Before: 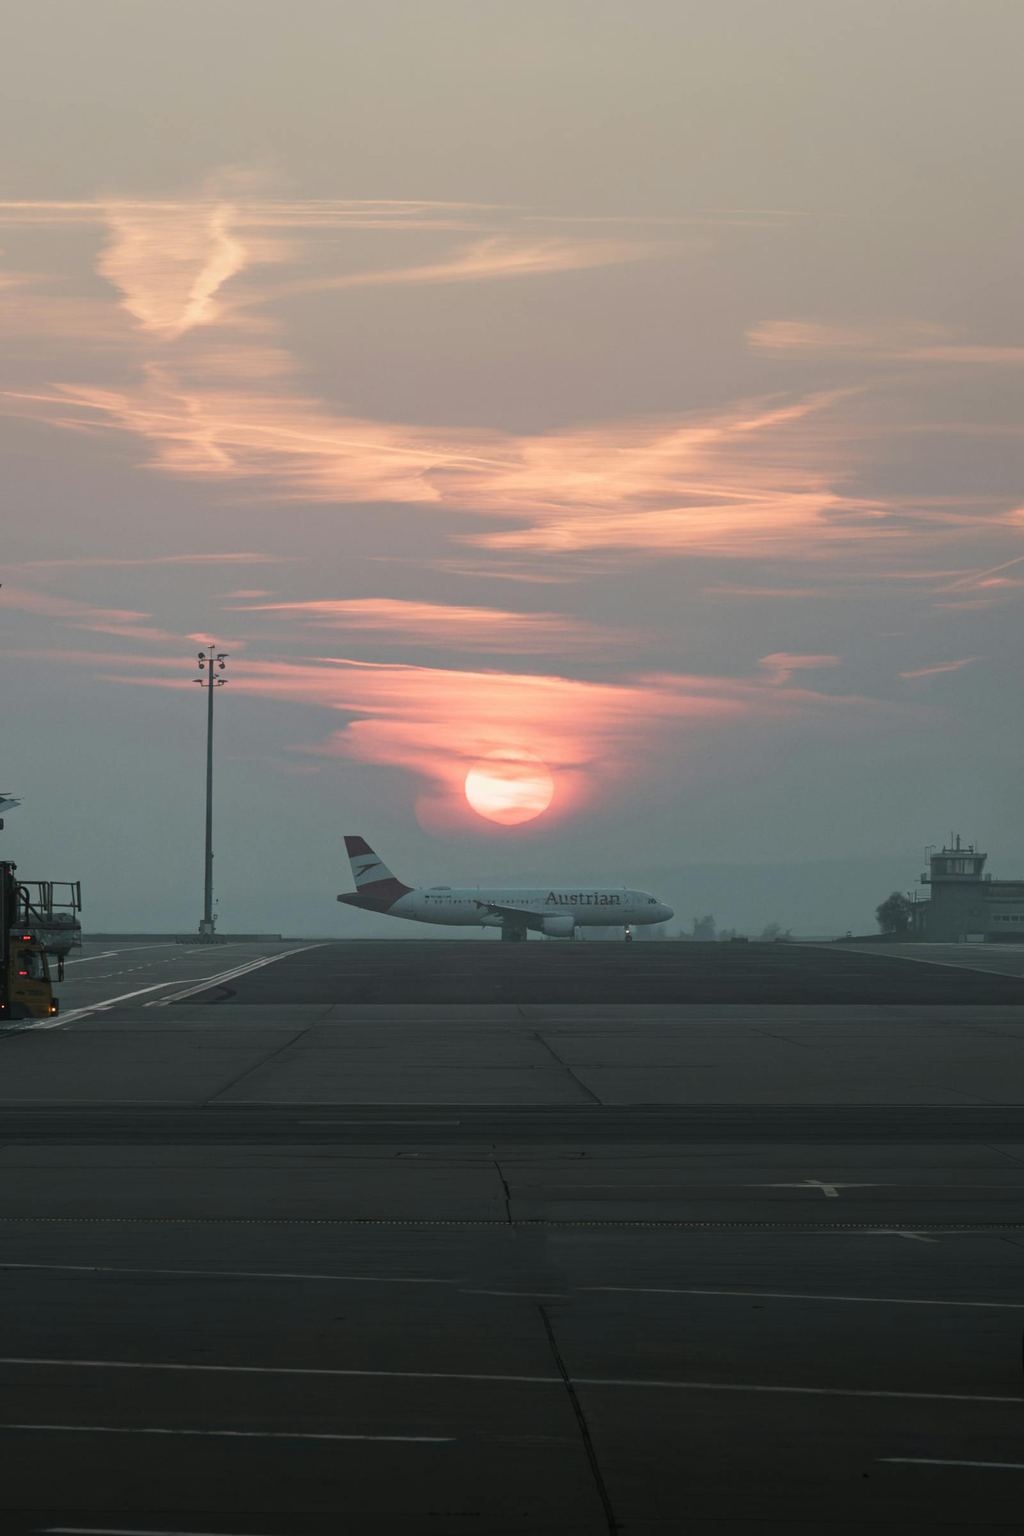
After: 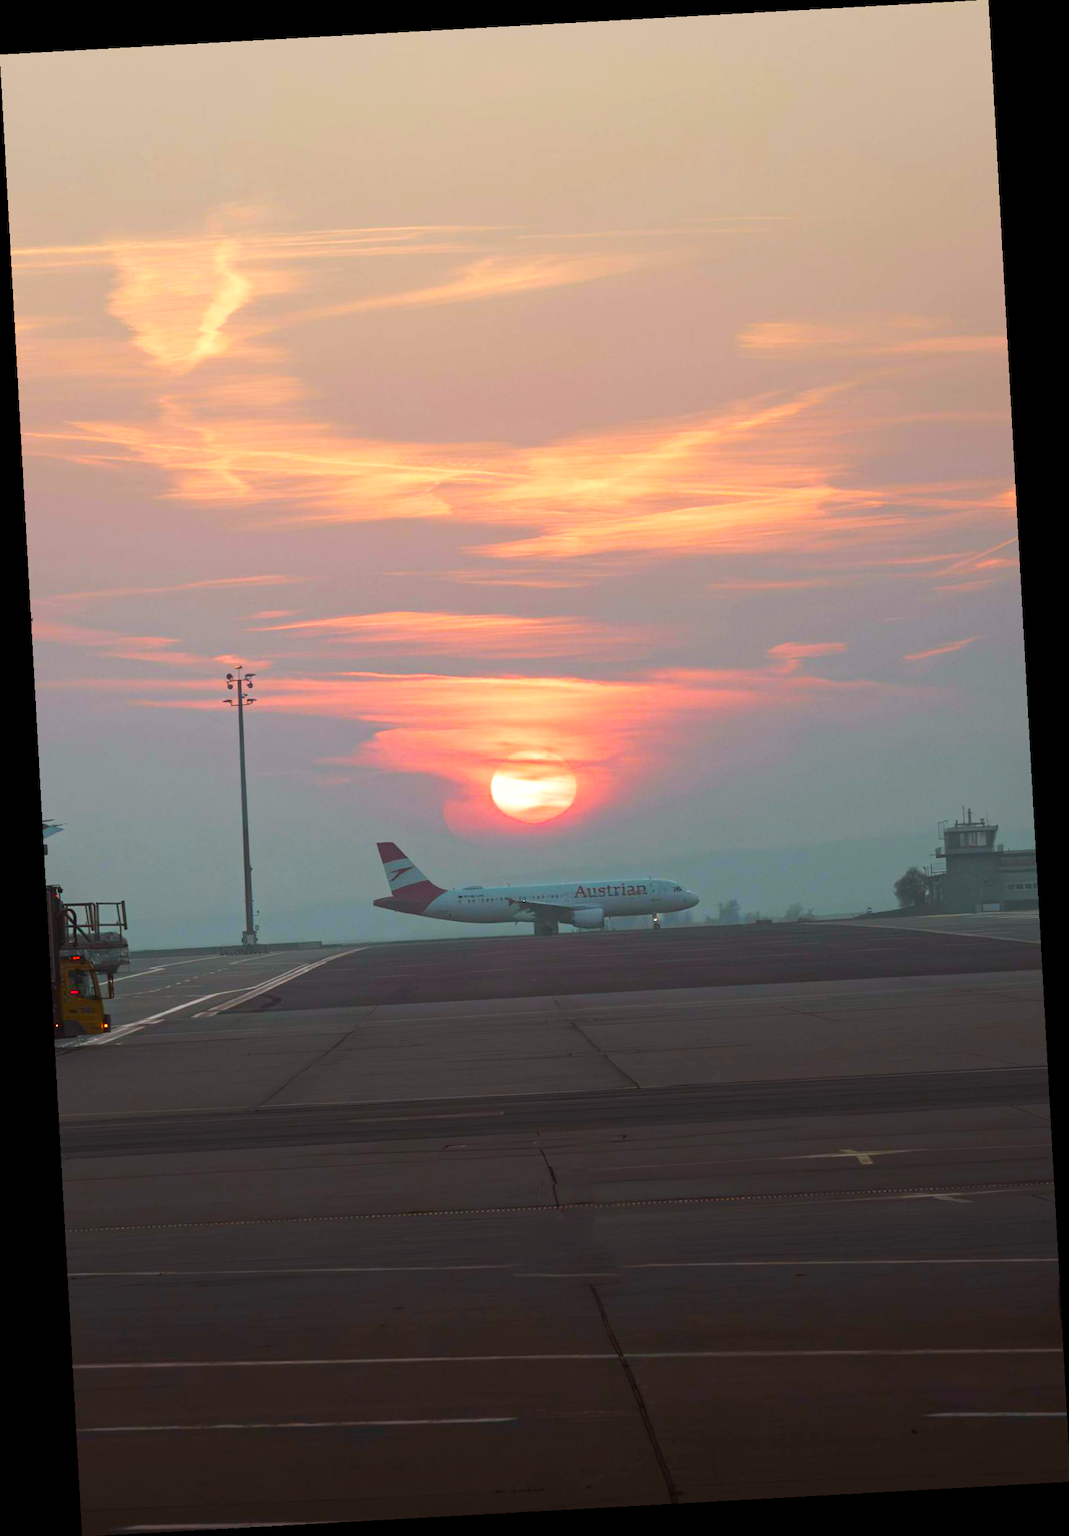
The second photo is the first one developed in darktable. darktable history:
color balance rgb: linear chroma grading › shadows 10%, linear chroma grading › highlights 10%, linear chroma grading › global chroma 15%, linear chroma grading › mid-tones 15%, perceptual saturation grading › global saturation 40%, perceptual saturation grading › highlights -25%, perceptual saturation grading › mid-tones 35%, perceptual saturation grading › shadows 35%, perceptual brilliance grading › global brilliance 11.29%, global vibrance 11.29%
rgb levels: mode RGB, independent channels, levels [[0, 0.474, 1], [0, 0.5, 1], [0, 0.5, 1]]
rotate and perspective: rotation -3.18°, automatic cropping off
